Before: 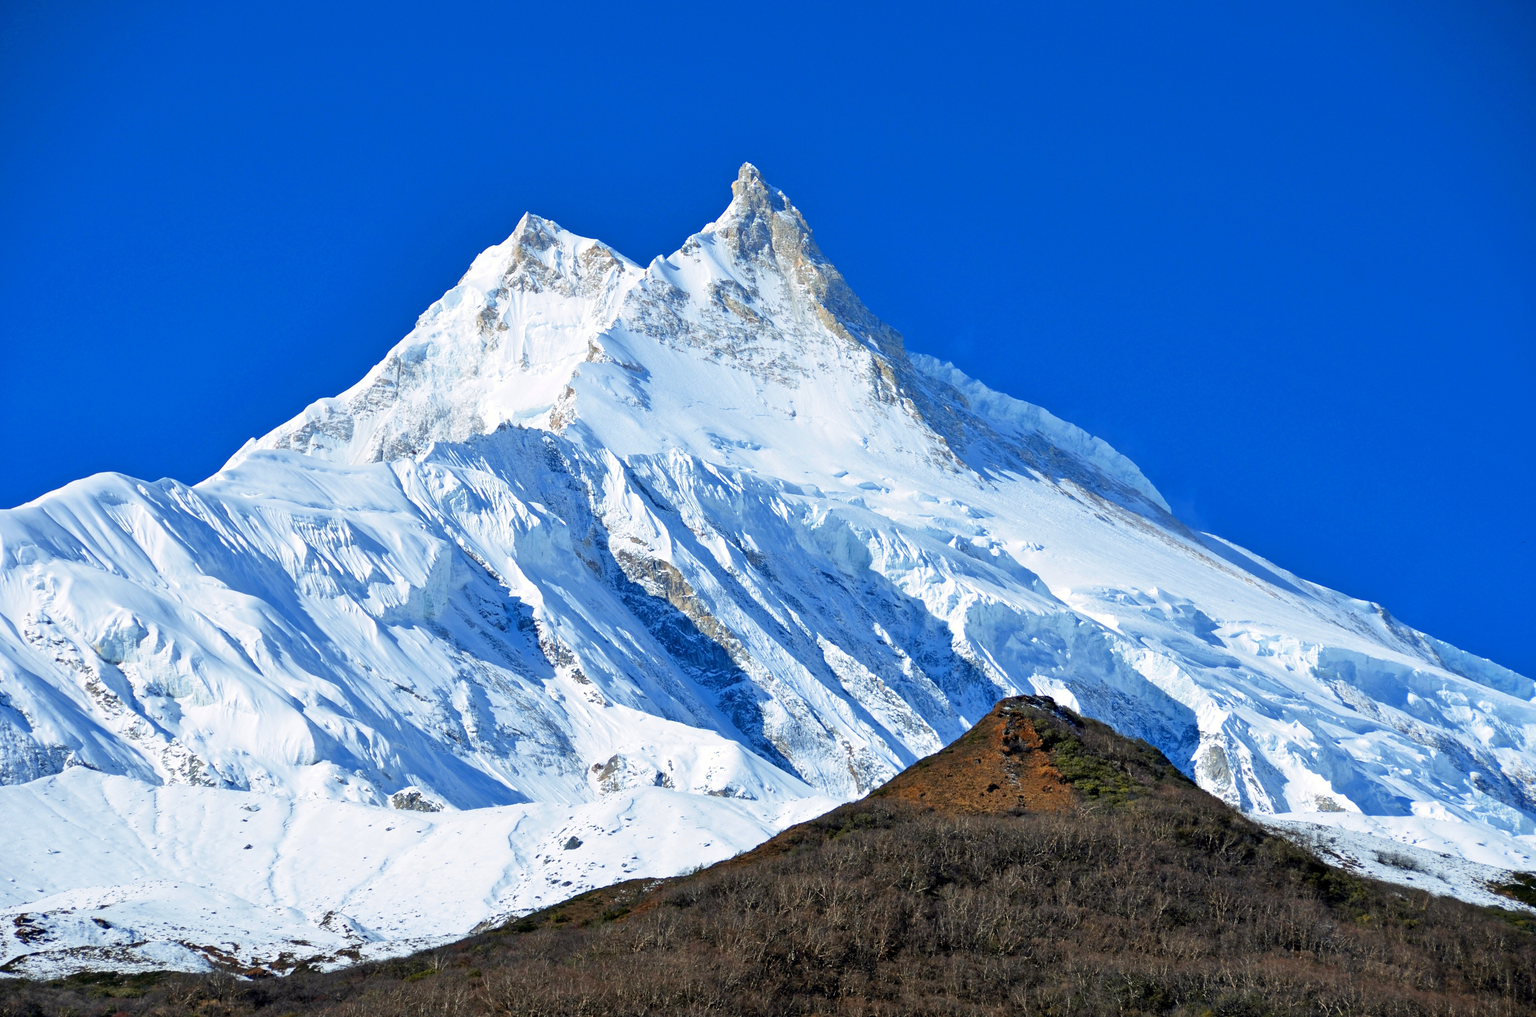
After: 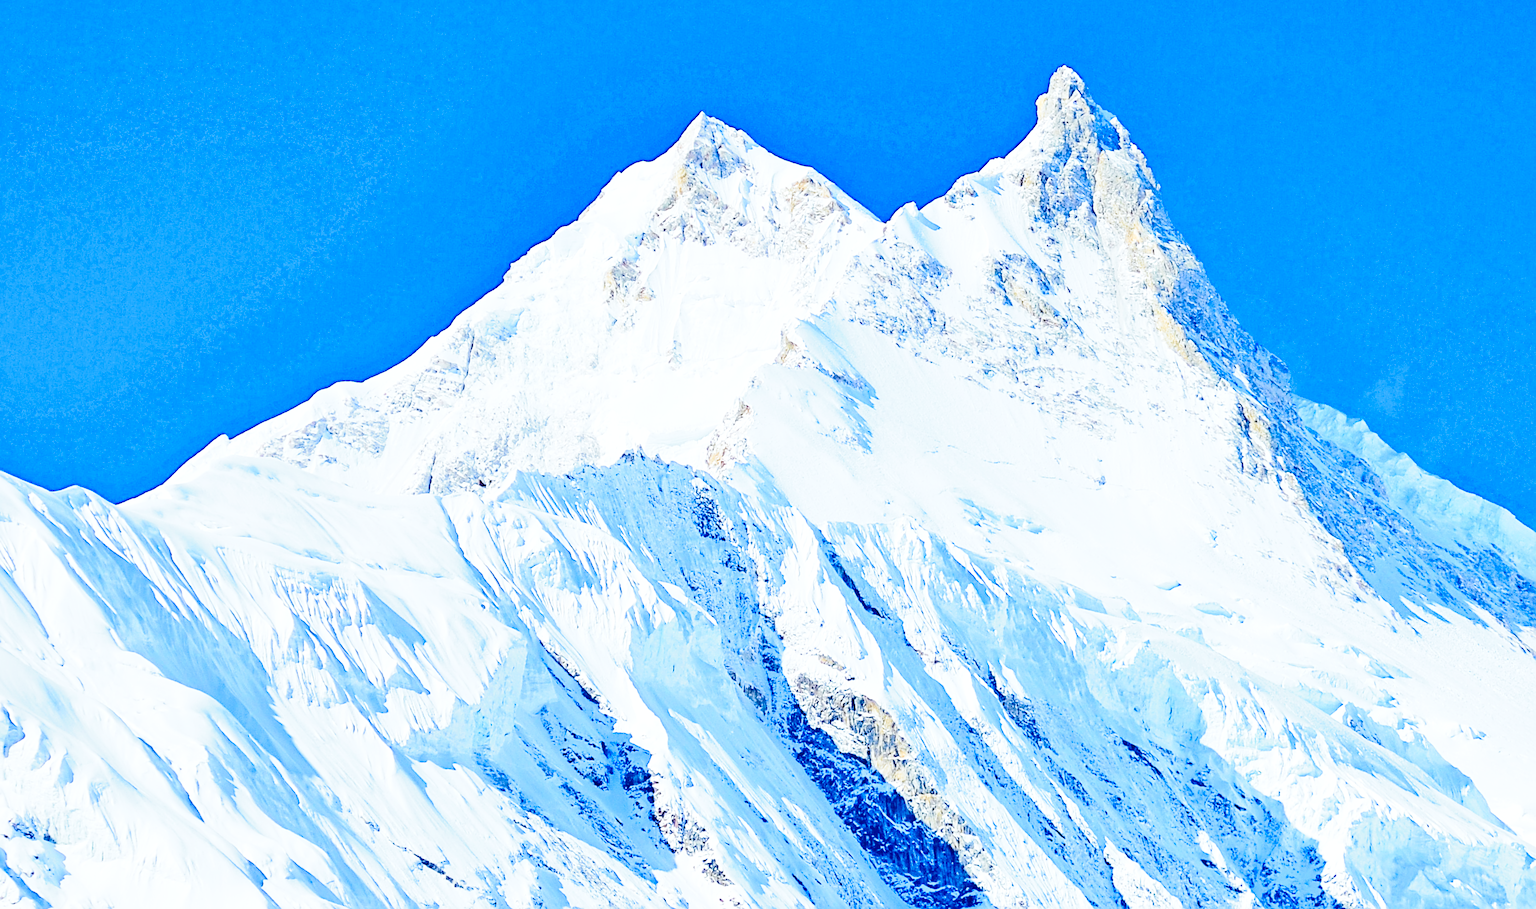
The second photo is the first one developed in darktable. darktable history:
sharpen: radius 2.551, amount 0.65
base curve: curves: ch0 [(0, 0) (0.028, 0.03) (0.121, 0.232) (0.46, 0.748) (0.859, 0.968) (1, 1)], preserve colors none
crop and rotate: angle -5.48°, left 2.25%, top 6.633%, right 27.582%, bottom 30.619%
tone equalizer: -8 EV -0.452 EV, -7 EV -0.403 EV, -6 EV -0.304 EV, -5 EV -0.257 EV, -3 EV 0.249 EV, -2 EV 0.344 EV, -1 EV 0.365 EV, +0 EV 0.4 EV
color balance rgb: power › hue 63.2°, perceptual saturation grading › global saturation 0.141%, perceptual saturation grading › highlights -25.754%, perceptual saturation grading › shadows 29.438%, perceptual brilliance grading › highlights 5.676%, perceptual brilliance grading › shadows -9.989%, global vibrance 20%
tone curve: curves: ch0 [(0, 0) (0.037, 0.011) (0.135, 0.093) (0.266, 0.281) (0.461, 0.555) (0.581, 0.716) (0.675, 0.793) (0.767, 0.849) (0.91, 0.924) (1, 0.979)]; ch1 [(0, 0) (0.292, 0.278) (0.419, 0.423) (0.493, 0.492) (0.506, 0.5) (0.534, 0.529) (0.562, 0.562) (0.641, 0.663) (0.754, 0.76) (1, 1)]; ch2 [(0, 0) (0.294, 0.3) (0.361, 0.372) (0.429, 0.445) (0.478, 0.486) (0.502, 0.498) (0.518, 0.522) (0.531, 0.549) (0.561, 0.579) (0.64, 0.645) (0.7, 0.7) (0.861, 0.808) (1, 0.951)], color space Lab, independent channels, preserve colors none
velvia: strength 16.99%
haze removal: compatibility mode true, adaptive false
